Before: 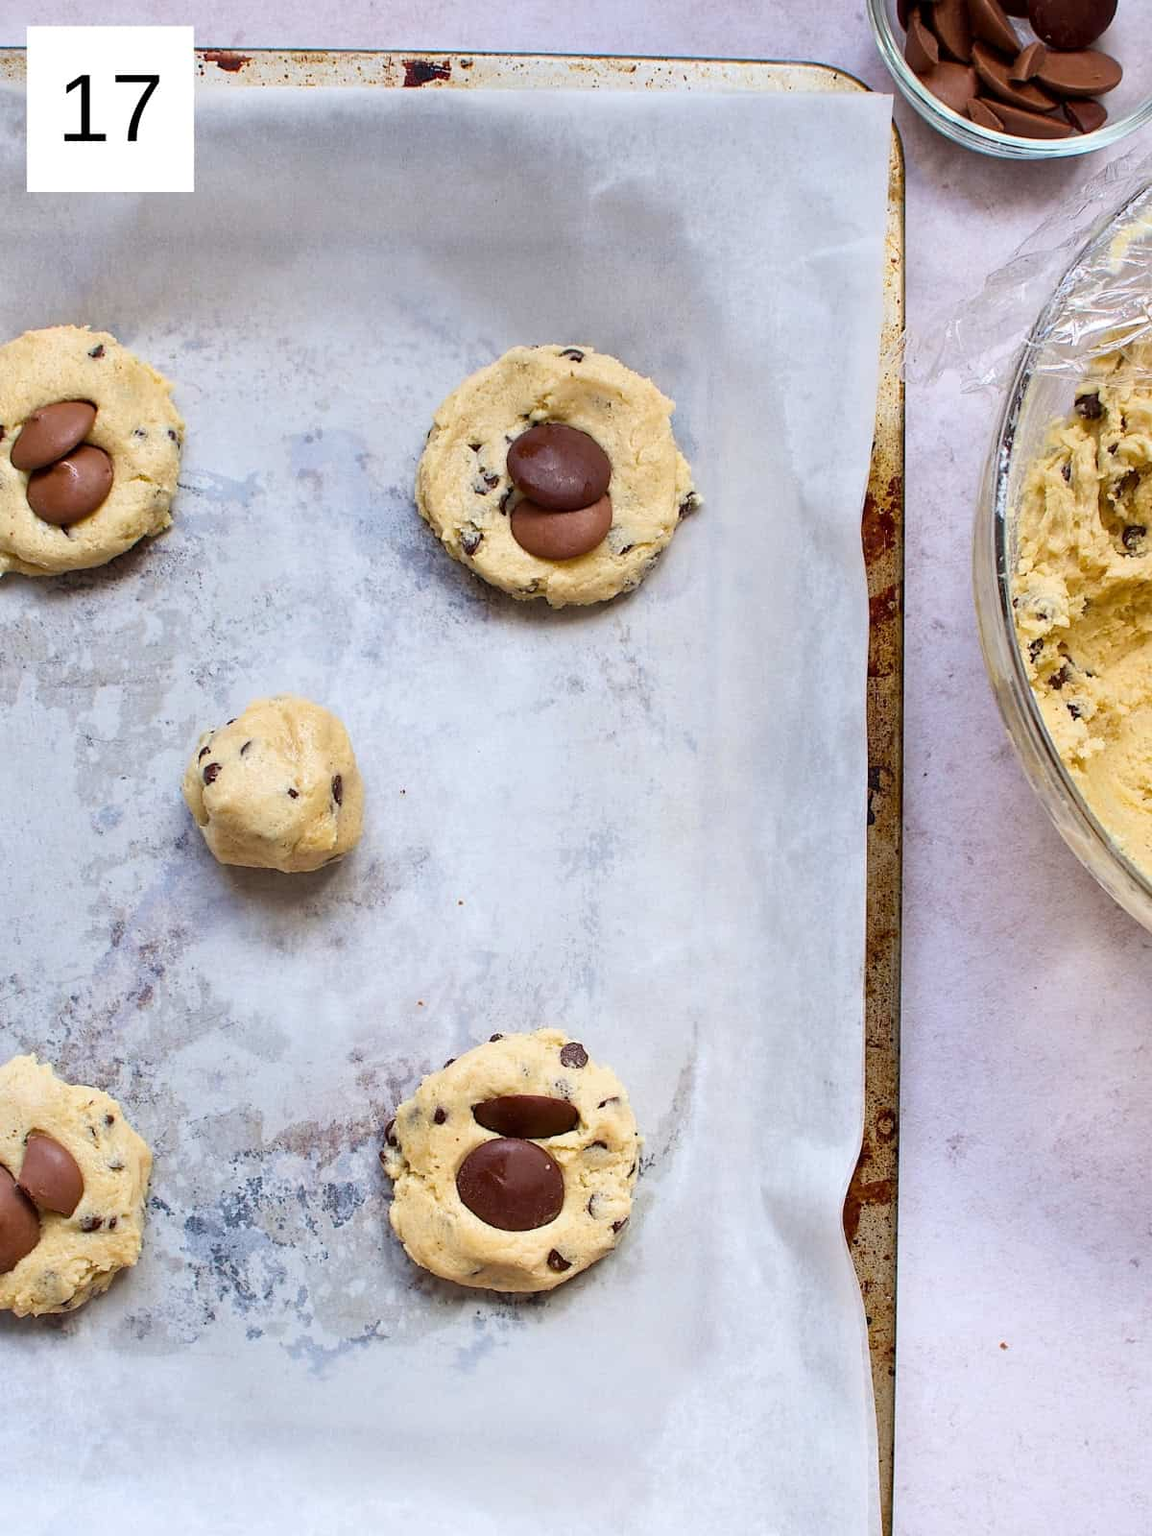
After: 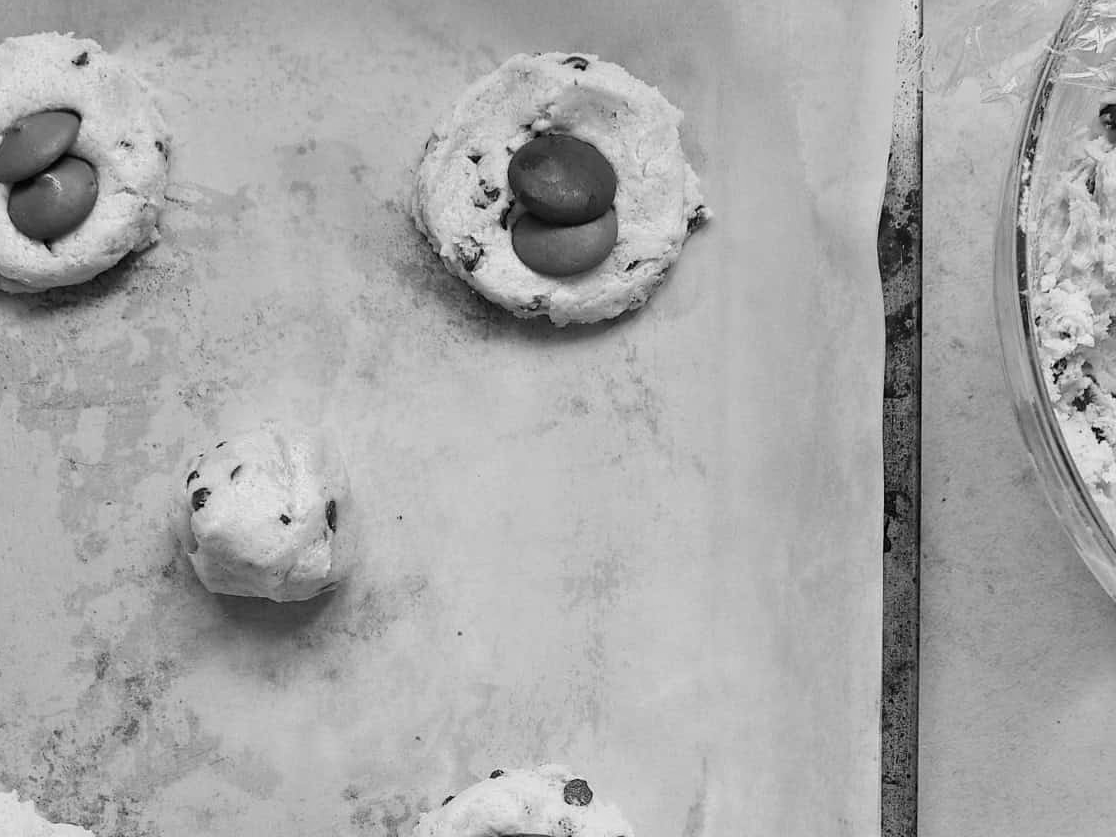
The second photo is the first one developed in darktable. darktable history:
monochrome: a 26.22, b 42.67, size 0.8
crop: left 1.744%, top 19.225%, right 5.069%, bottom 28.357%
